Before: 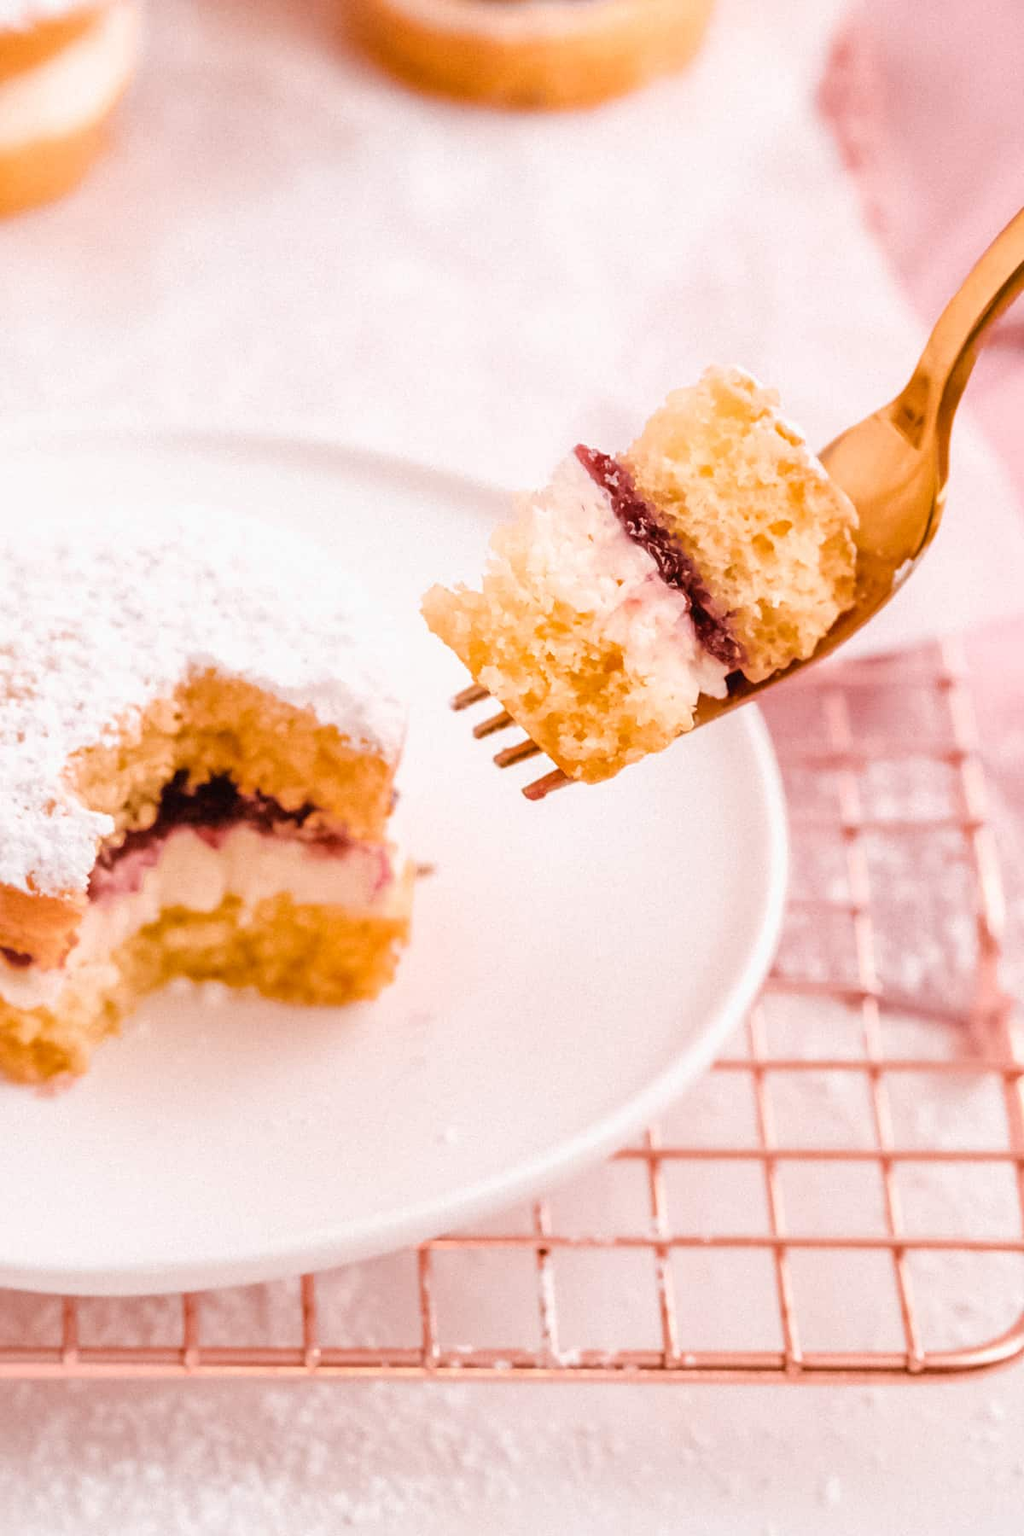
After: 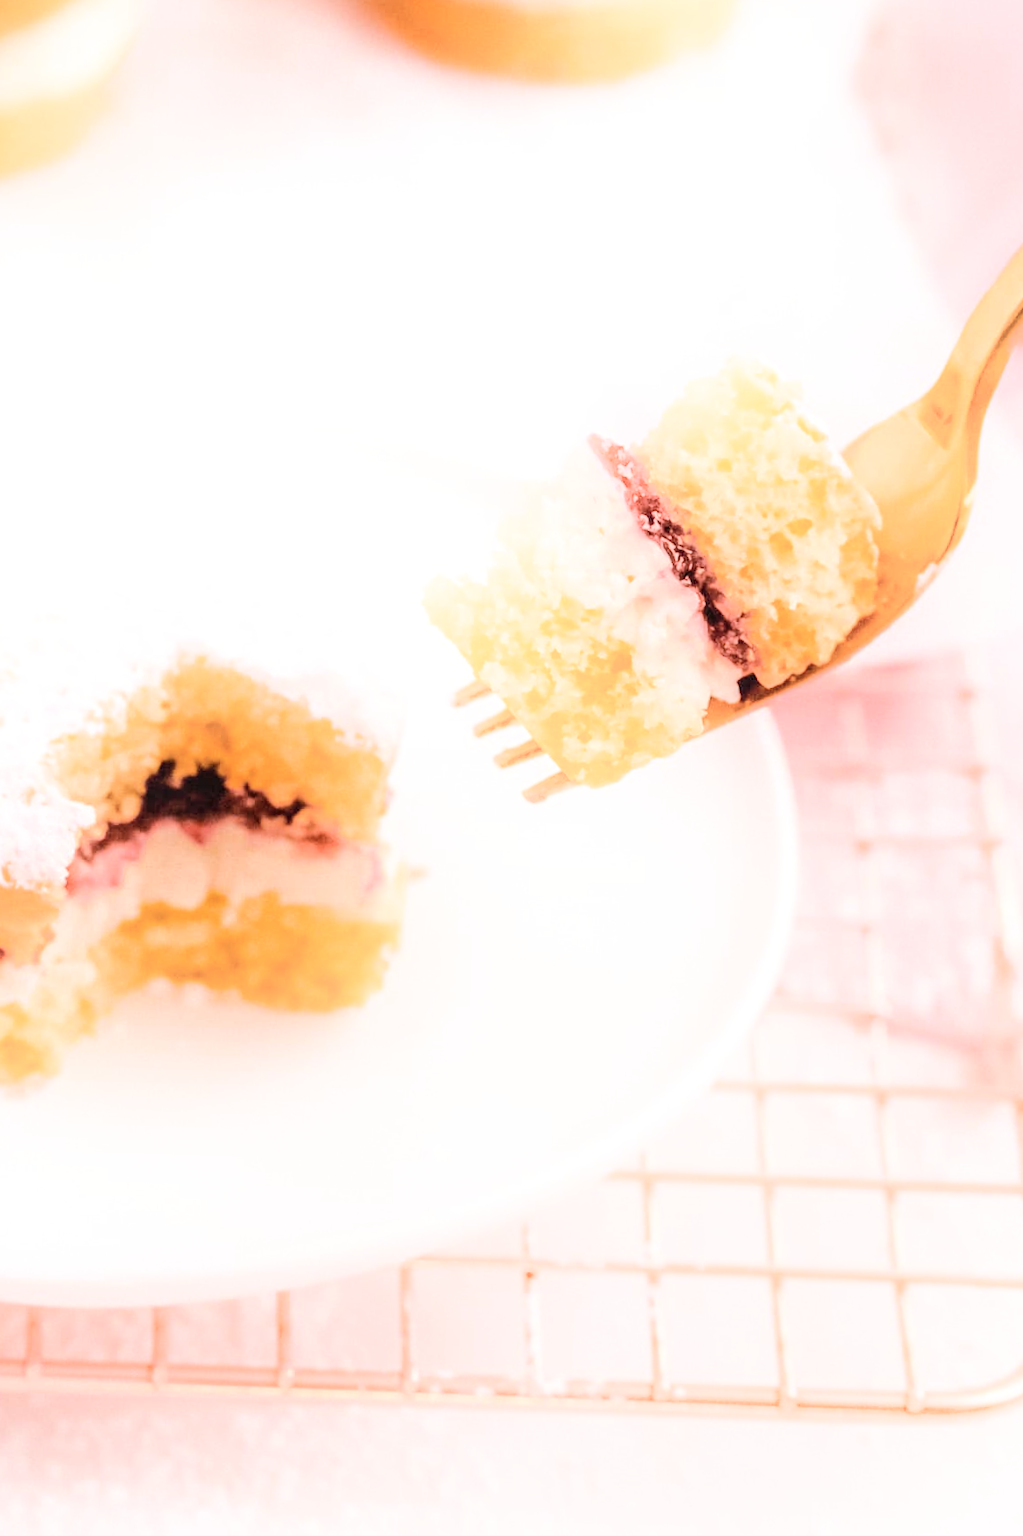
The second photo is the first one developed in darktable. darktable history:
crop and rotate: angle -1.69°
local contrast: on, module defaults
shadows and highlights: shadows -54.3, highlights 86.09, soften with gaussian
